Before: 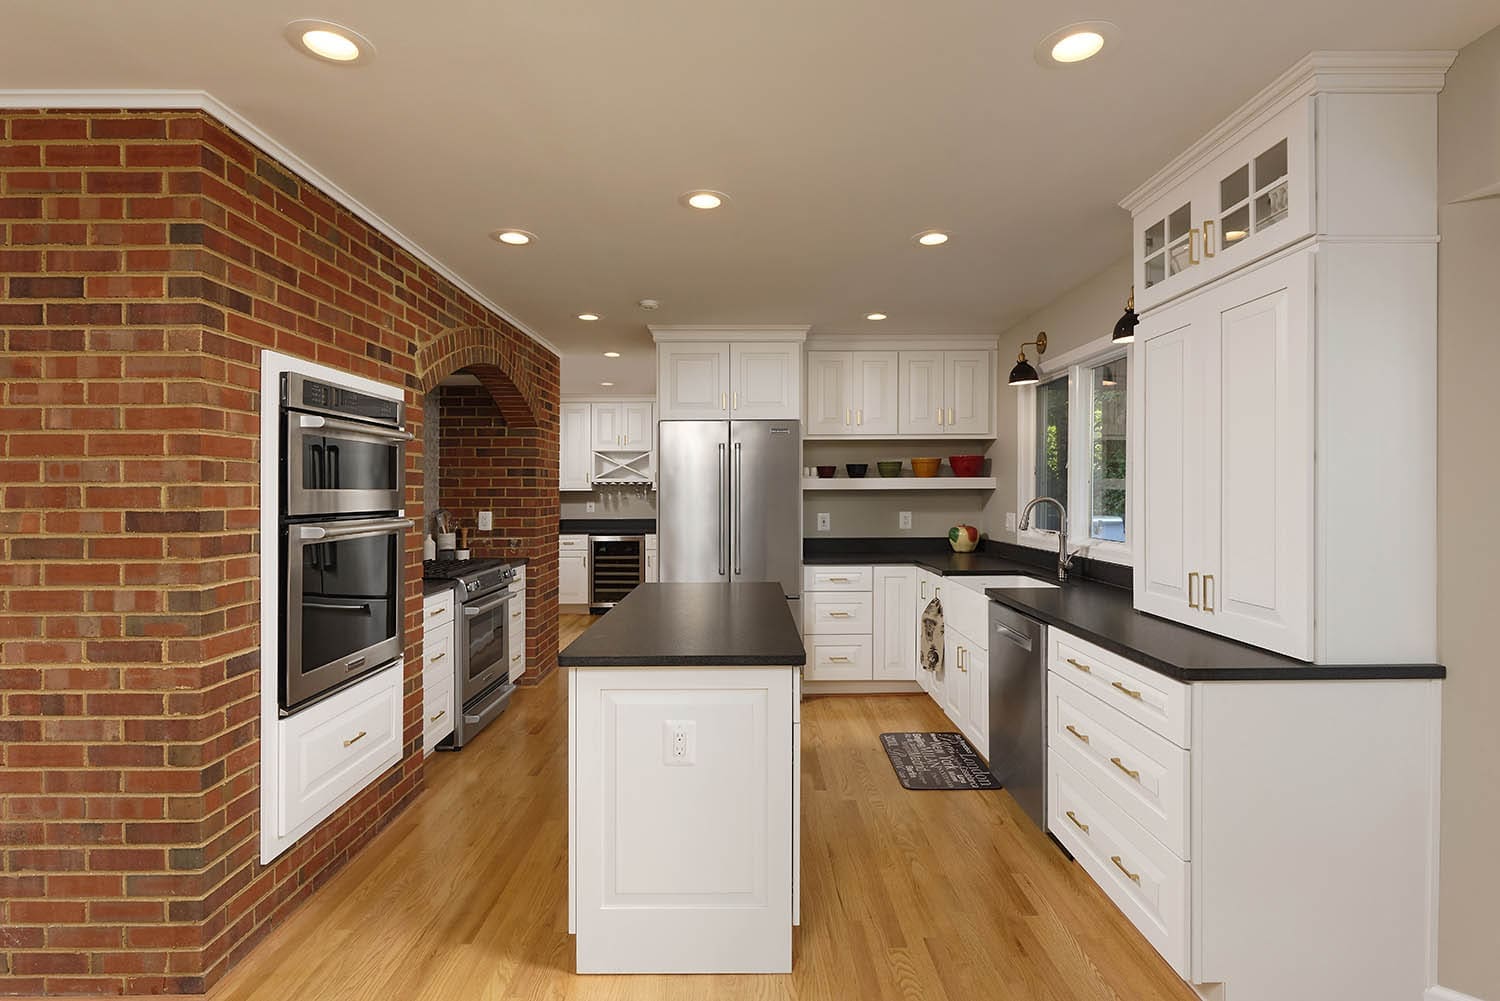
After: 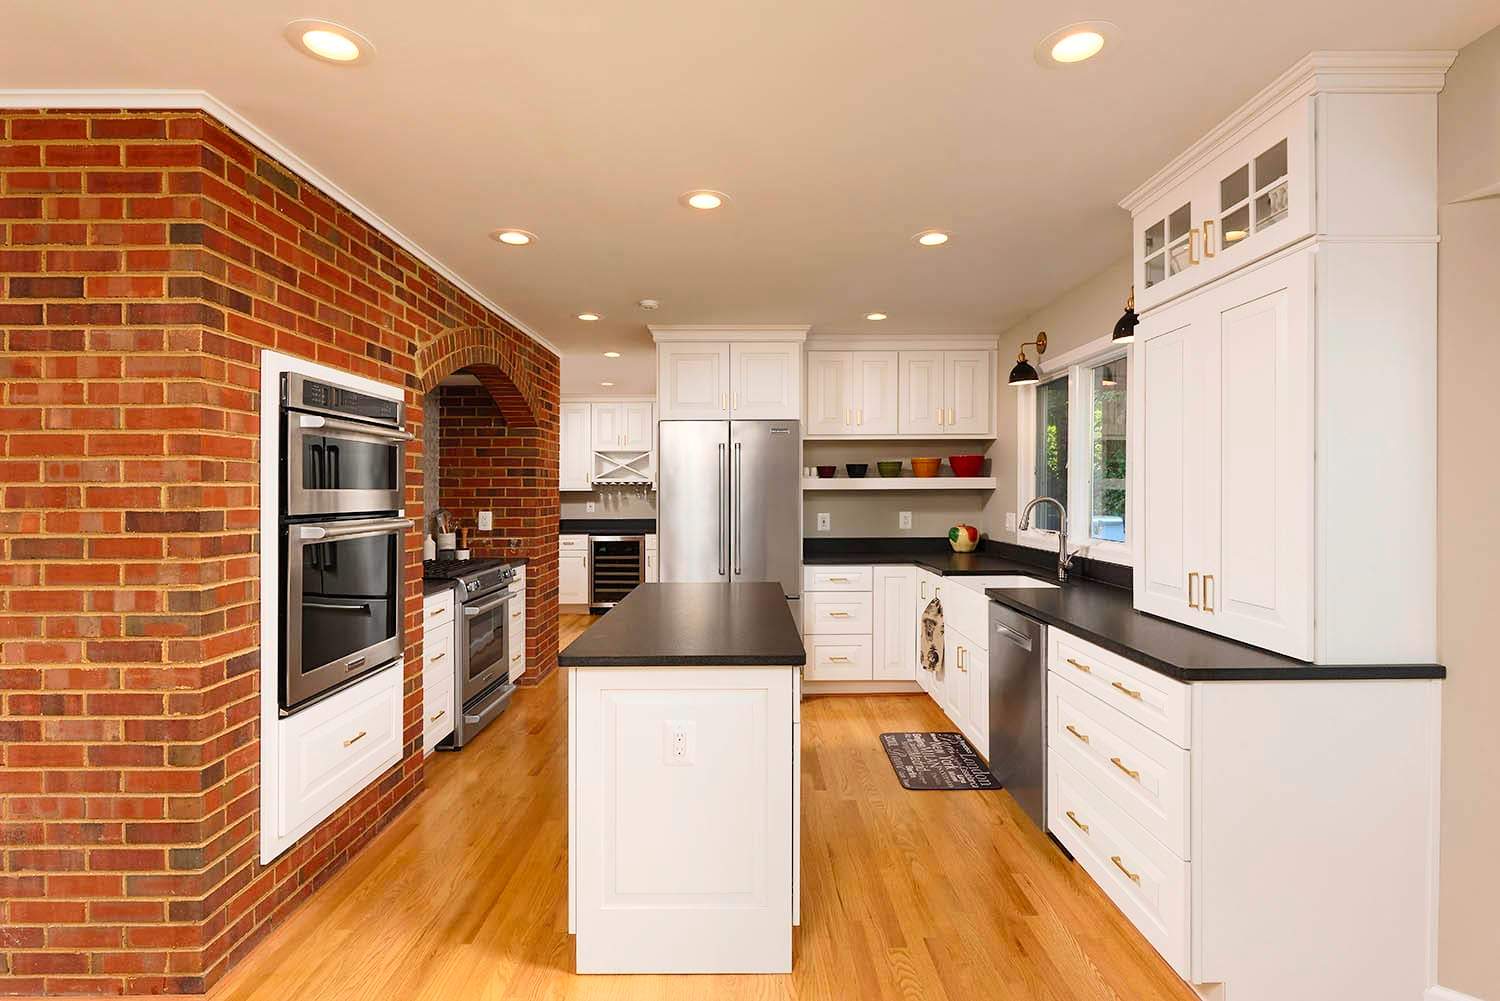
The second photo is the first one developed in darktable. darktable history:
contrast brightness saturation: contrast 0.2, brightness 0.16, saturation 0.22
vibrance: vibrance 15%
